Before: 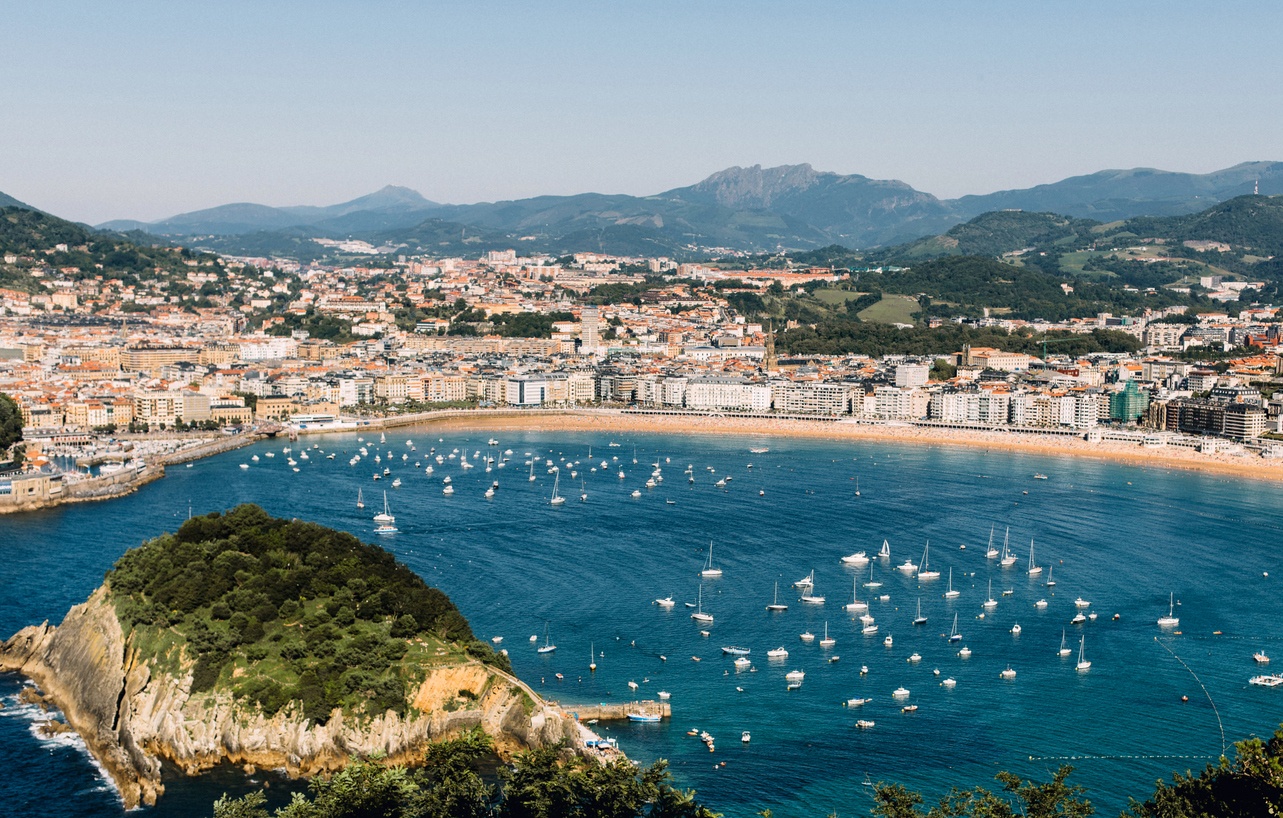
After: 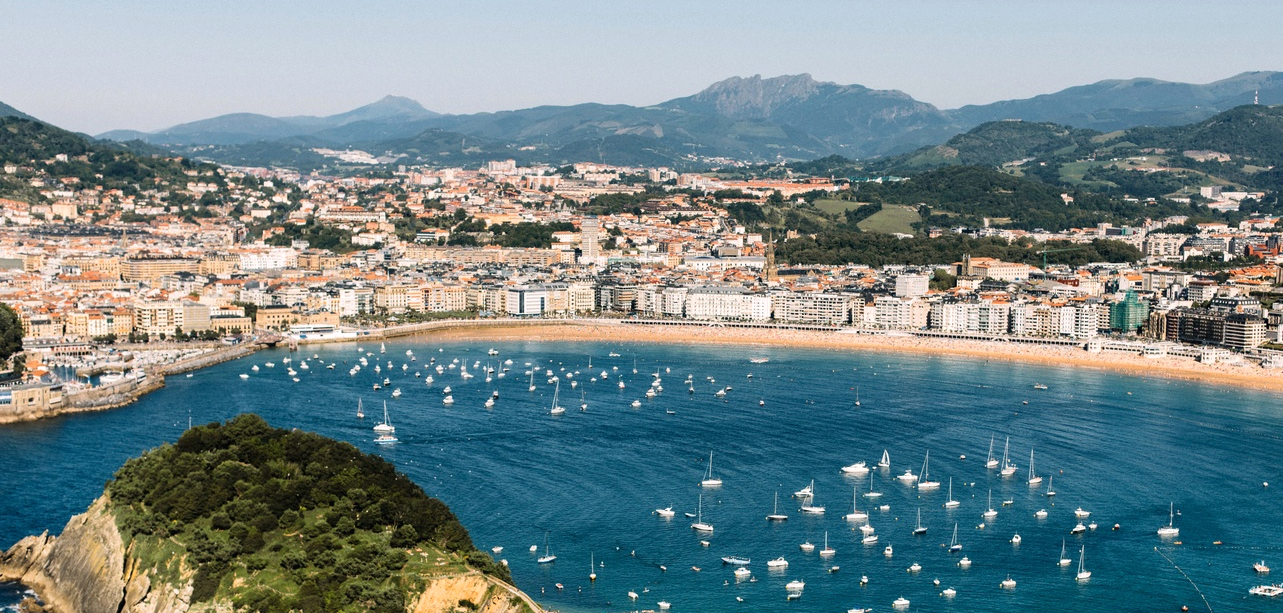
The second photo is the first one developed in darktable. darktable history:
color balance rgb: shadows lift › luminance -10%, highlights gain › luminance 10%, saturation formula JzAzBz (2021)
crop: top 11.038%, bottom 13.962%
